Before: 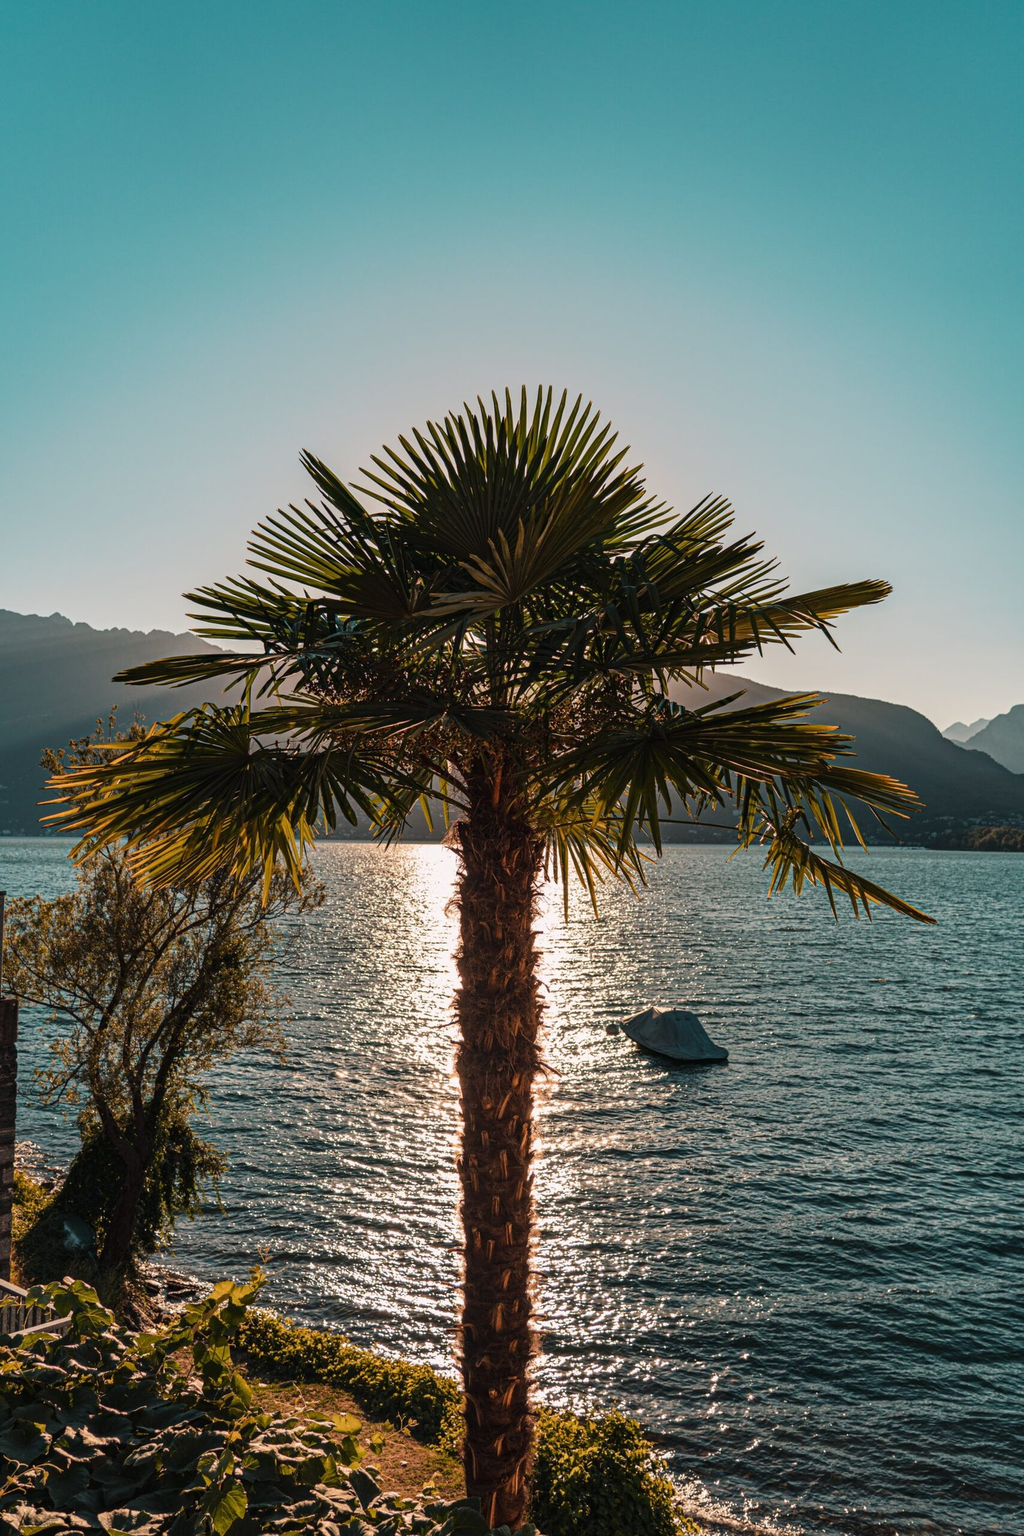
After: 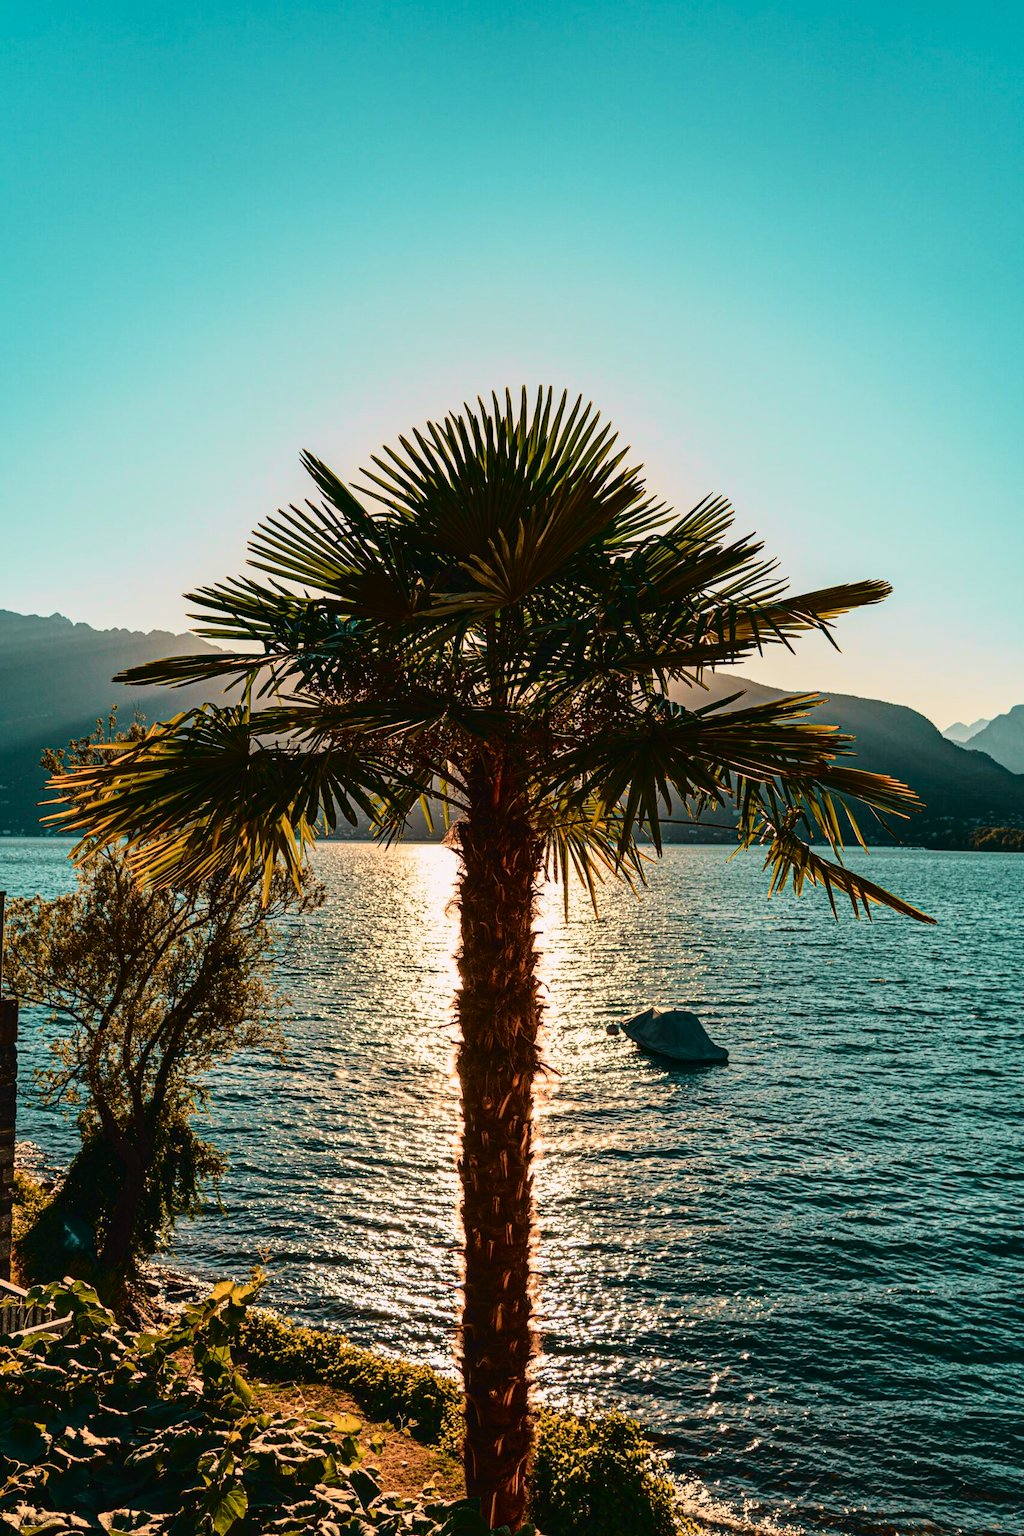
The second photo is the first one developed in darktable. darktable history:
exposure: compensate highlight preservation false
tone curve: curves: ch0 [(0, 0.014) (0.17, 0.099) (0.392, 0.438) (0.725, 0.828) (0.872, 0.918) (1, 0.981)]; ch1 [(0, 0) (0.402, 0.36) (0.488, 0.466) (0.5, 0.499) (0.515, 0.515) (0.574, 0.595) (0.619, 0.65) (0.701, 0.725) (1, 1)]; ch2 [(0, 0) (0.432, 0.422) (0.486, 0.49) (0.503, 0.503) (0.523, 0.554) (0.562, 0.606) (0.644, 0.694) (0.717, 0.753) (1, 0.991)], color space Lab, independent channels
